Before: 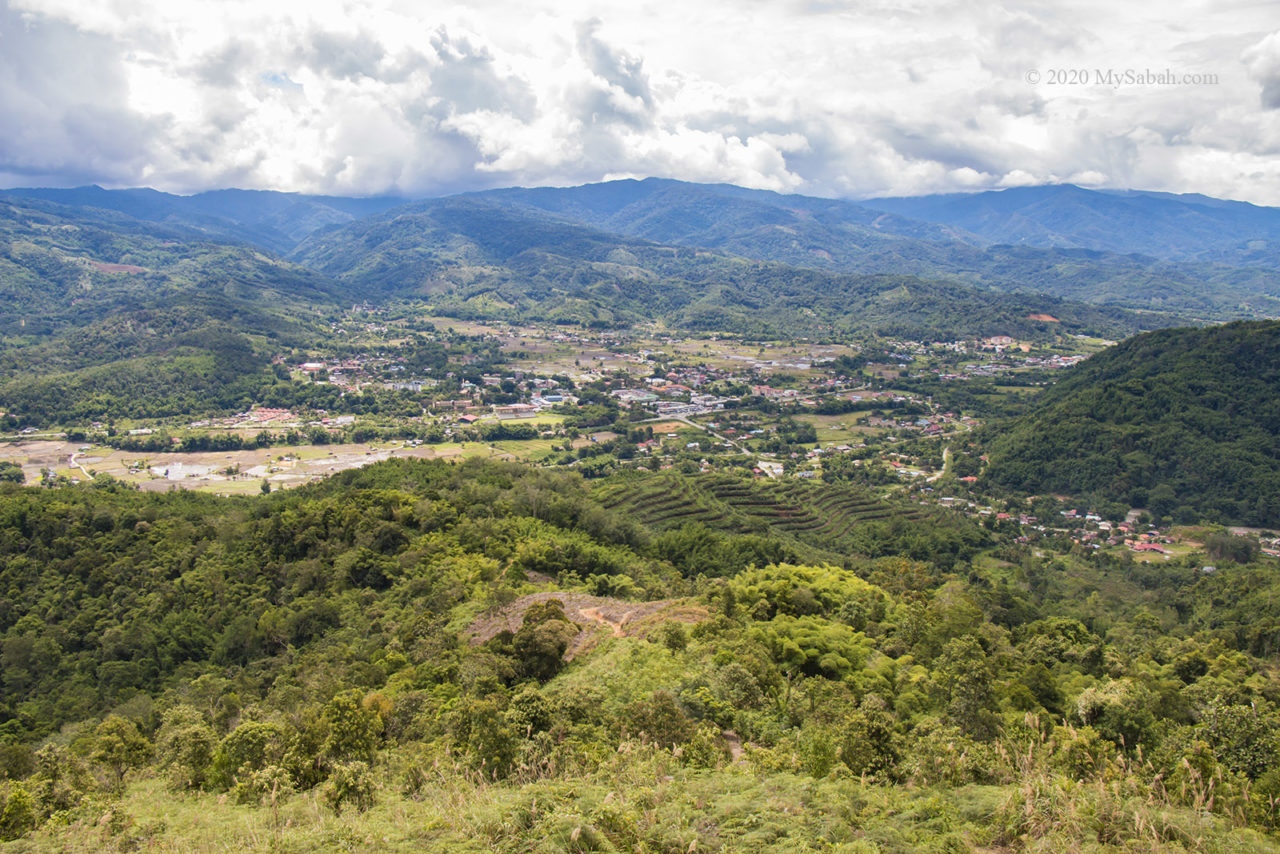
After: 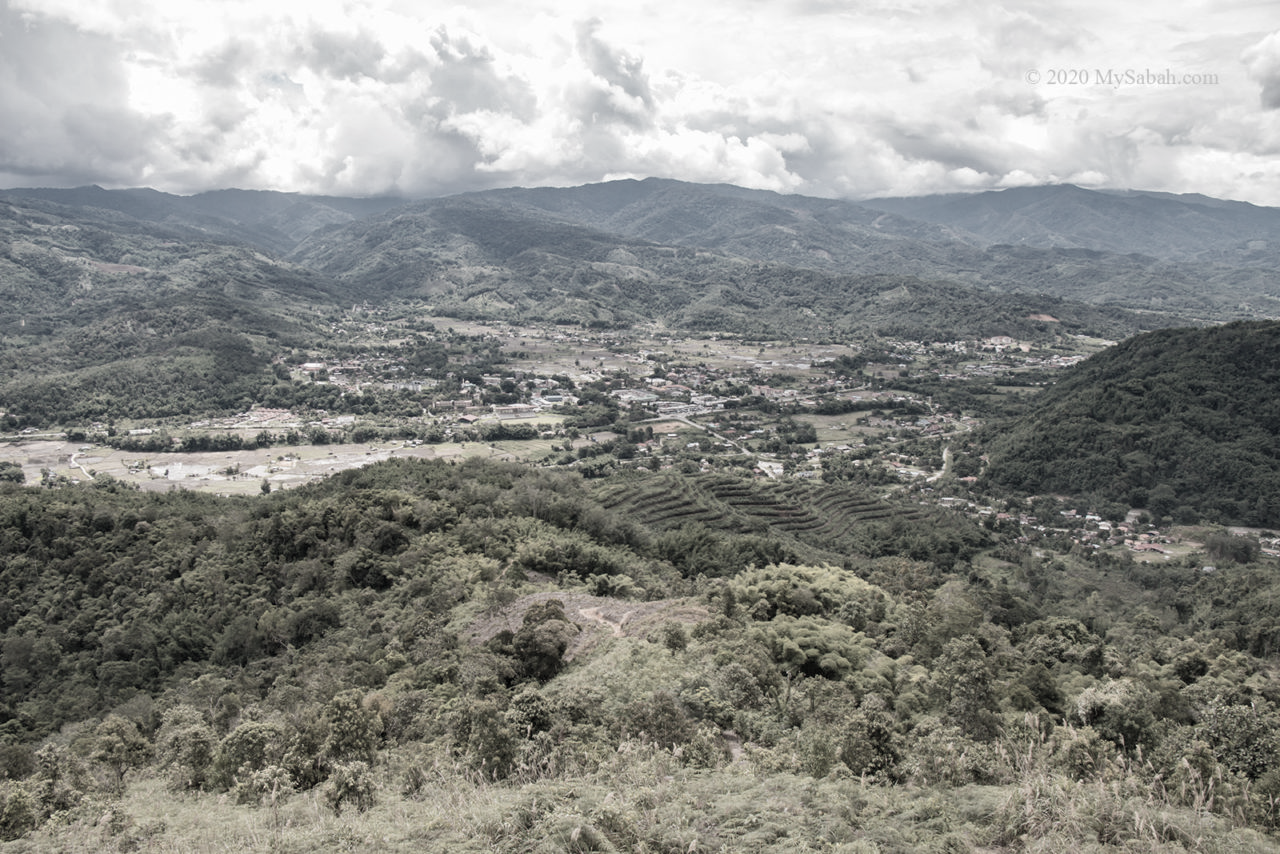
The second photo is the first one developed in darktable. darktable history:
color correction: highlights b* -0.014, saturation 0.216
